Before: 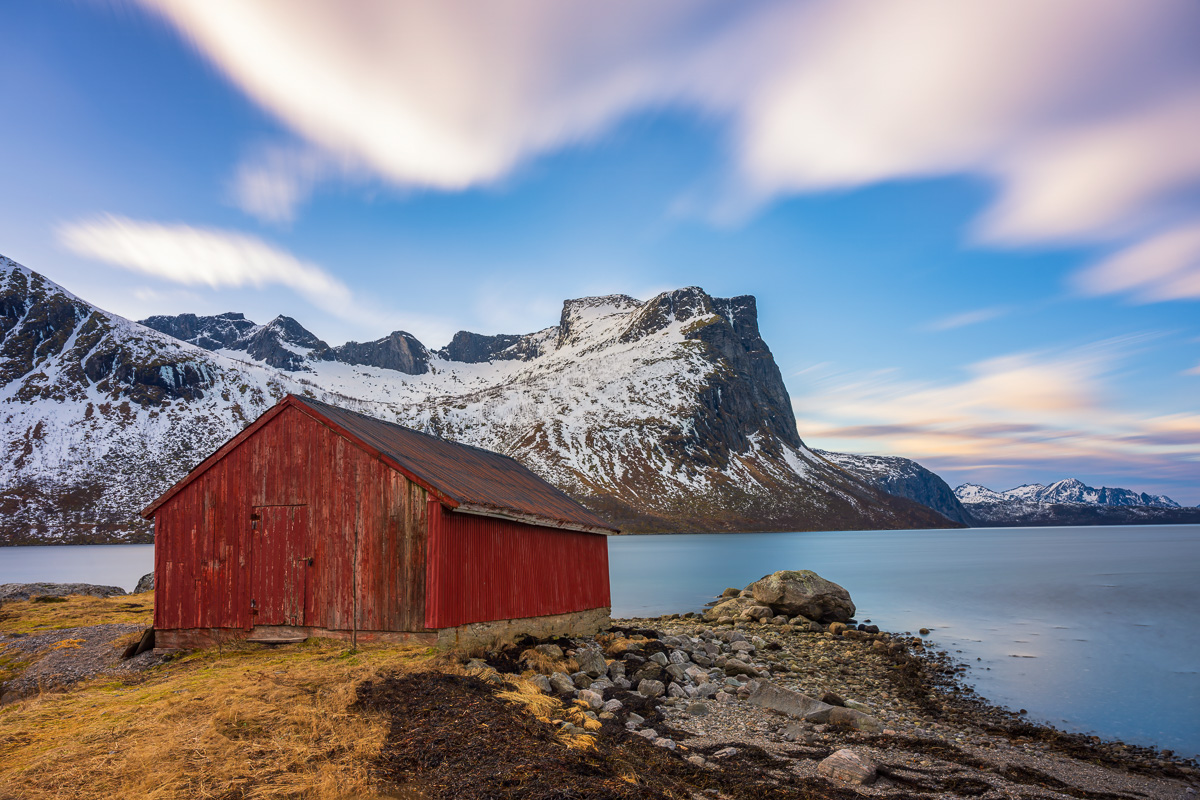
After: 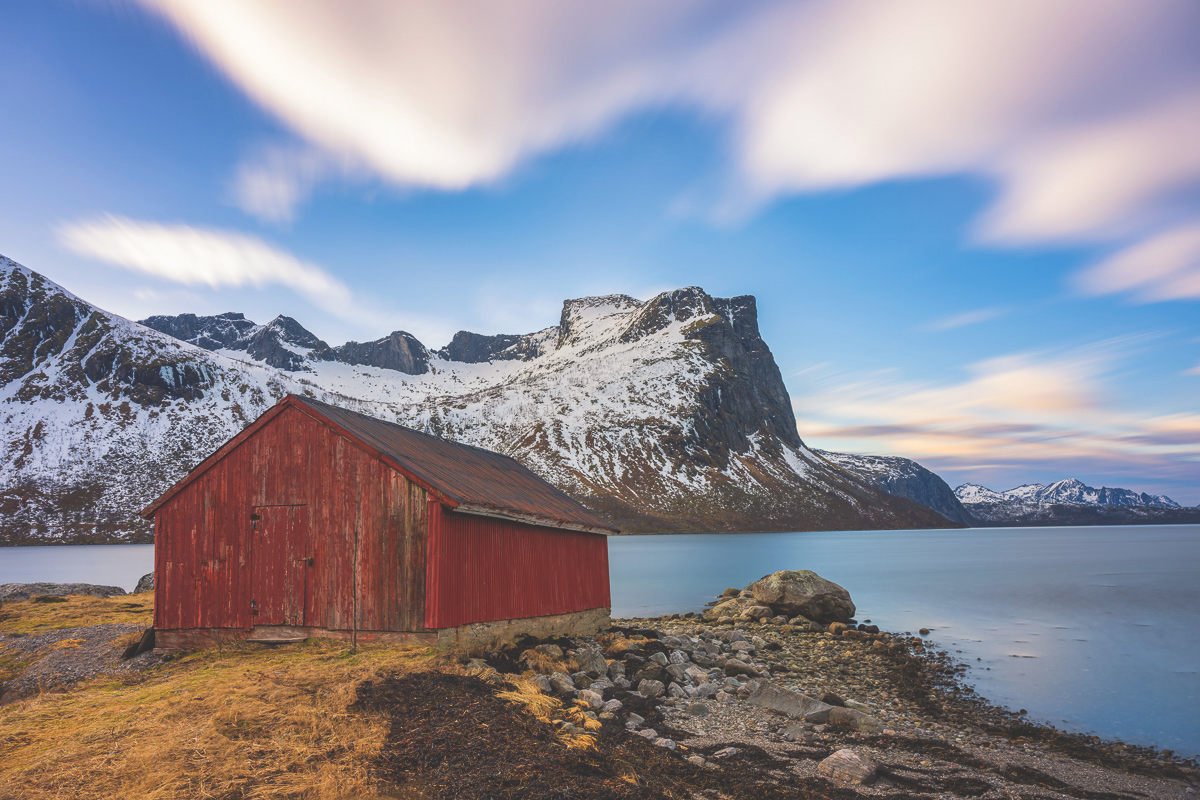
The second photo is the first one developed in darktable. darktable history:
exposure: black level correction -0.026, compensate highlight preservation false
